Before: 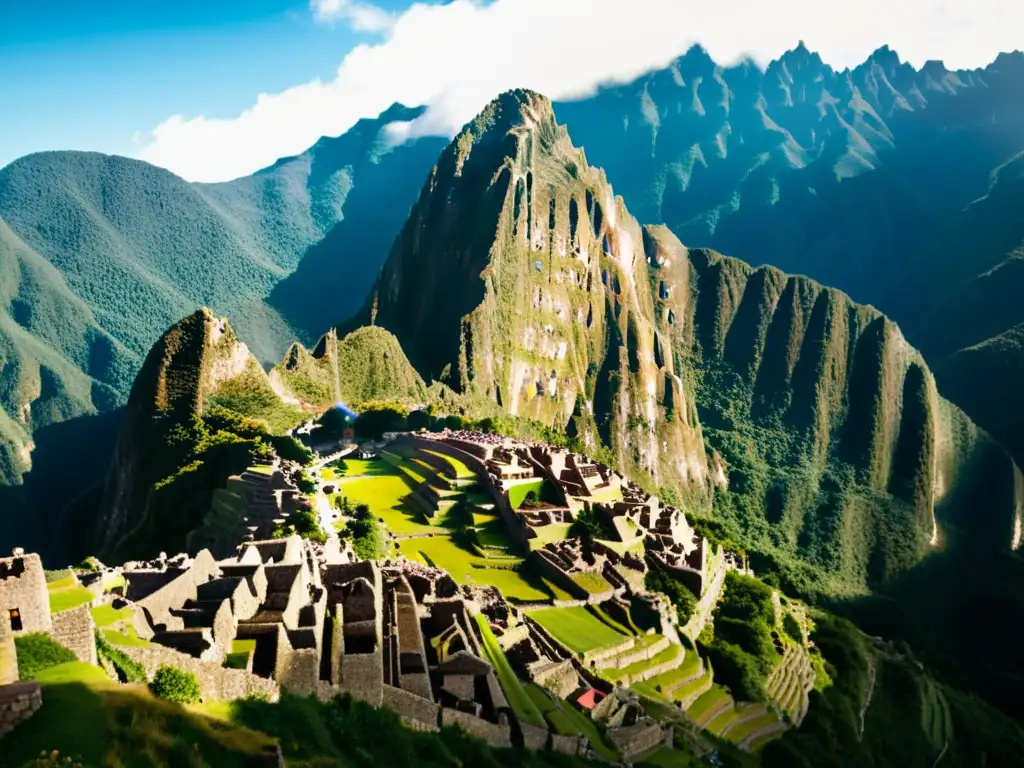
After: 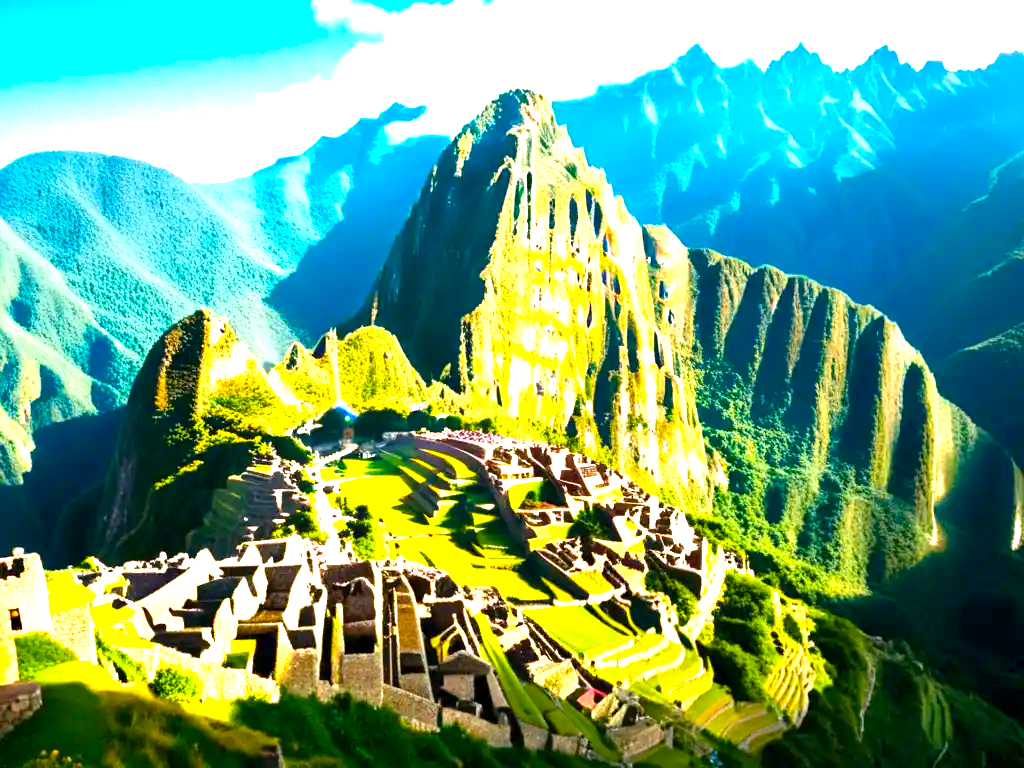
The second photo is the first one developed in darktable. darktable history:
exposure: black level correction 0.001, exposure 1.719 EV, compensate exposure bias true, compensate highlight preservation false
color balance rgb: linear chroma grading › global chroma 15%, perceptual saturation grading › global saturation 30%
